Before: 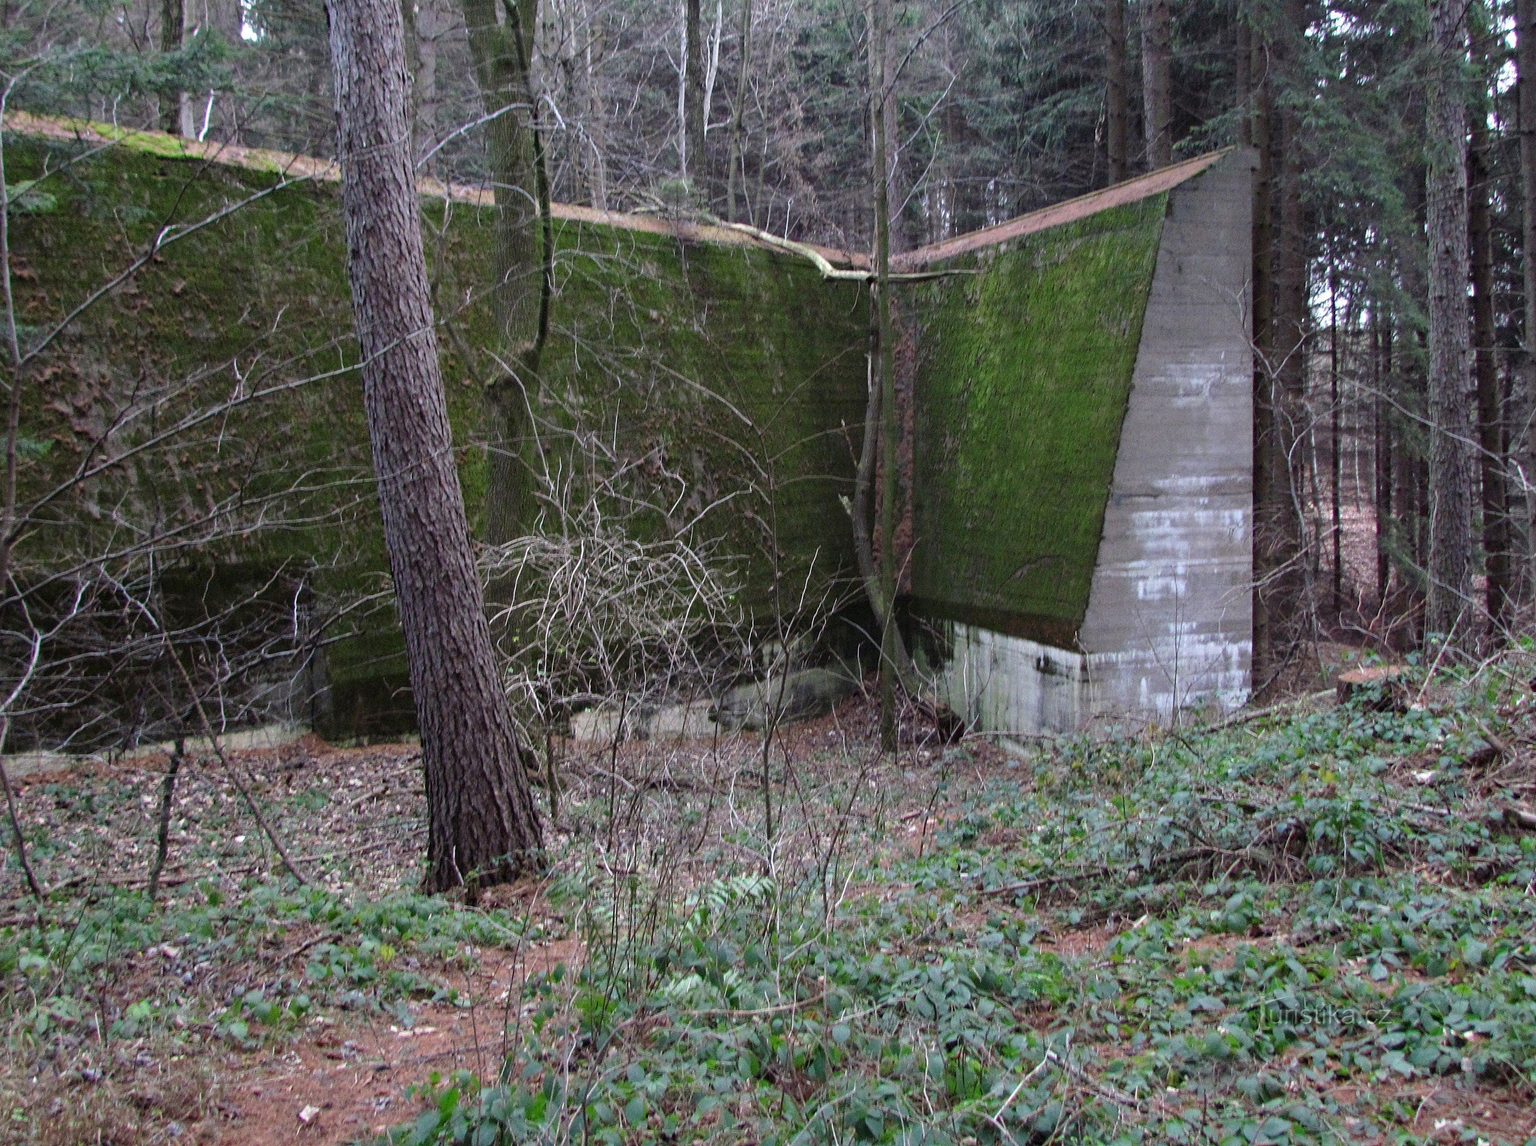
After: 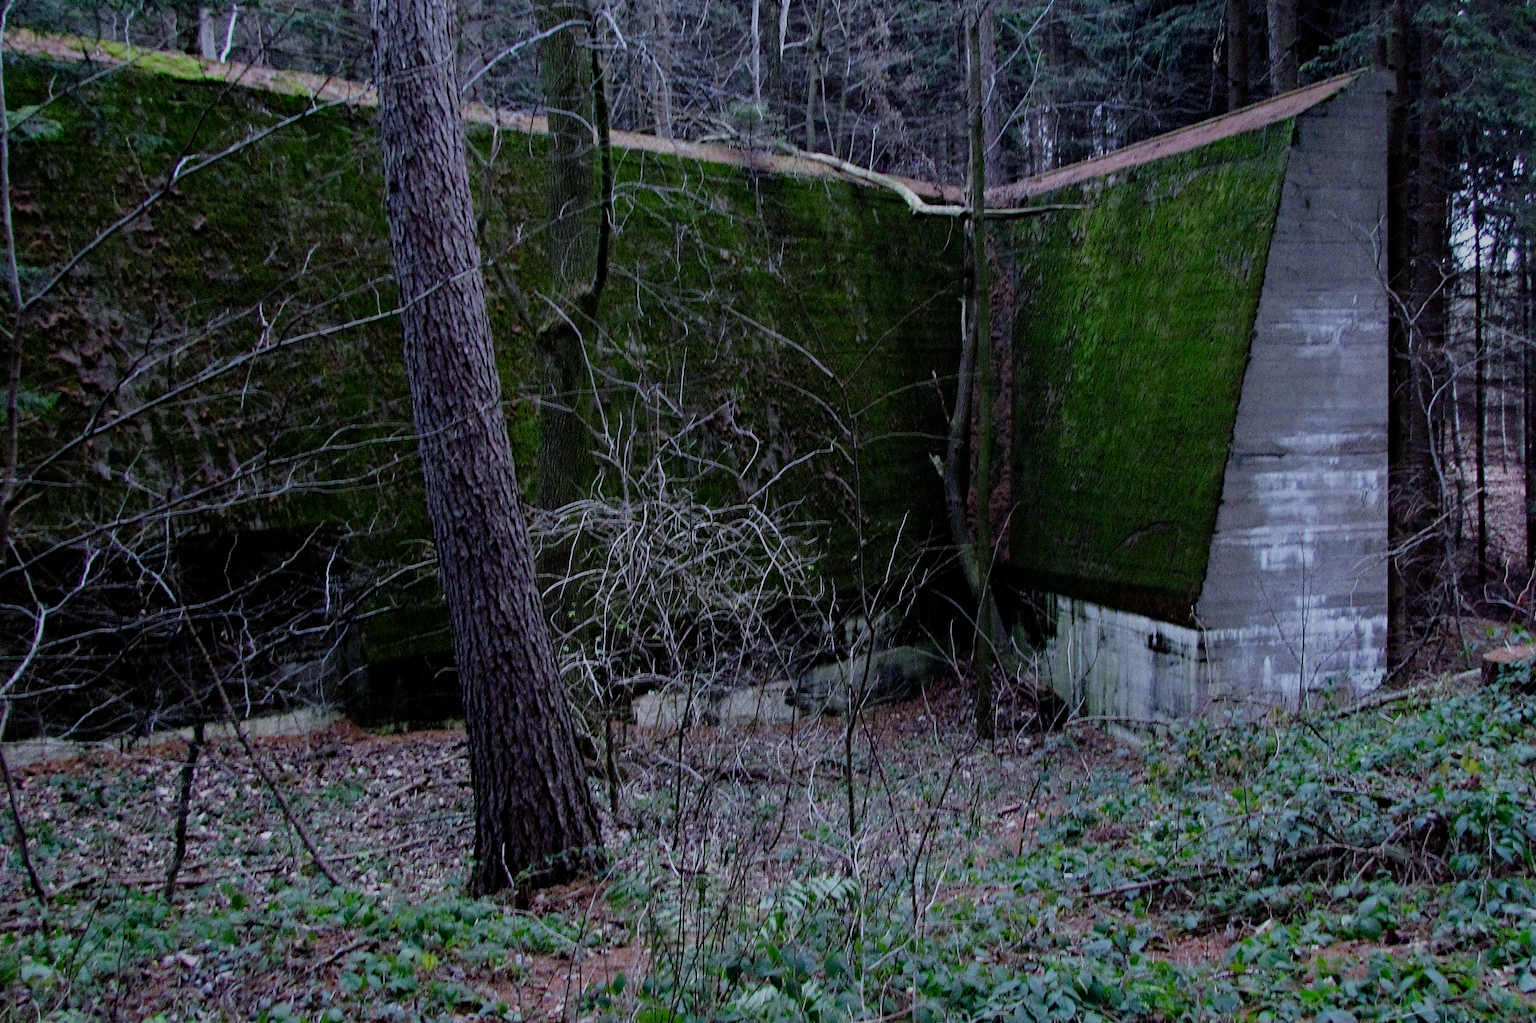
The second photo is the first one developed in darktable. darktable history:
crop: top 7.49%, right 9.717%, bottom 11.943%
white balance: red 0.931, blue 1.11
filmic rgb: middle gray luminance 29%, black relative exposure -10.3 EV, white relative exposure 5.5 EV, threshold 6 EV, target black luminance 0%, hardness 3.95, latitude 2.04%, contrast 1.132, highlights saturation mix 5%, shadows ↔ highlights balance 15.11%, preserve chrominance no, color science v3 (2019), use custom middle-gray values true, iterations of high-quality reconstruction 0, enable highlight reconstruction true
haze removal: compatibility mode true, adaptive false
